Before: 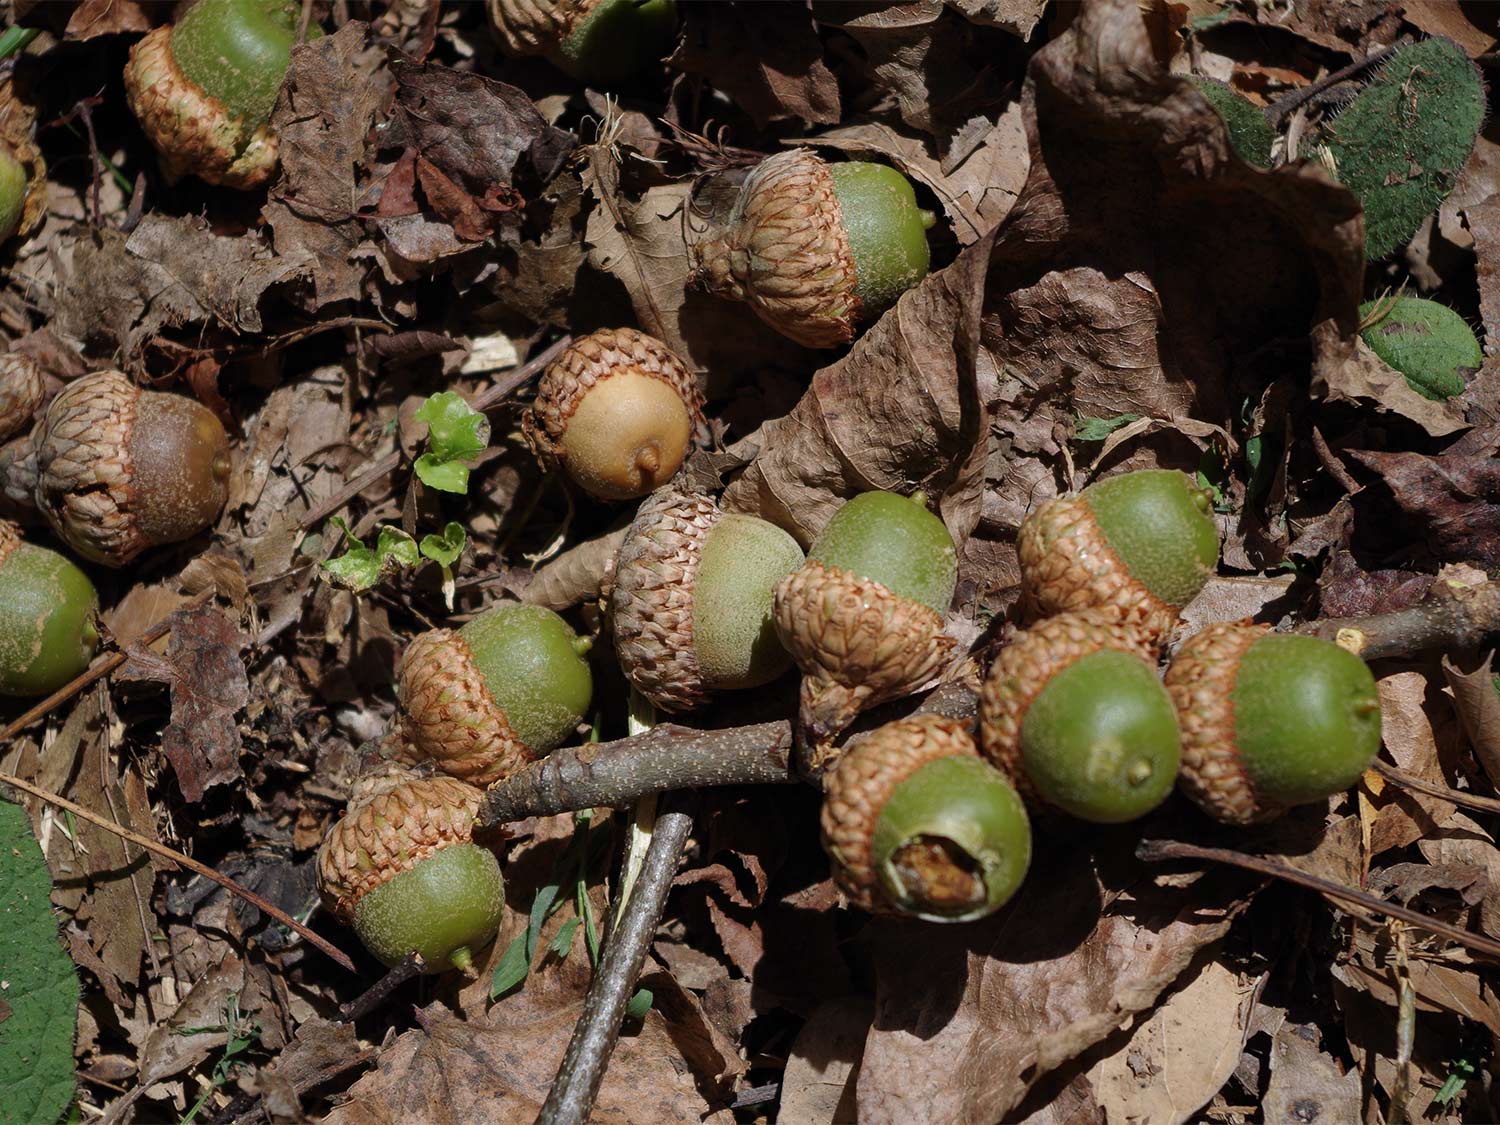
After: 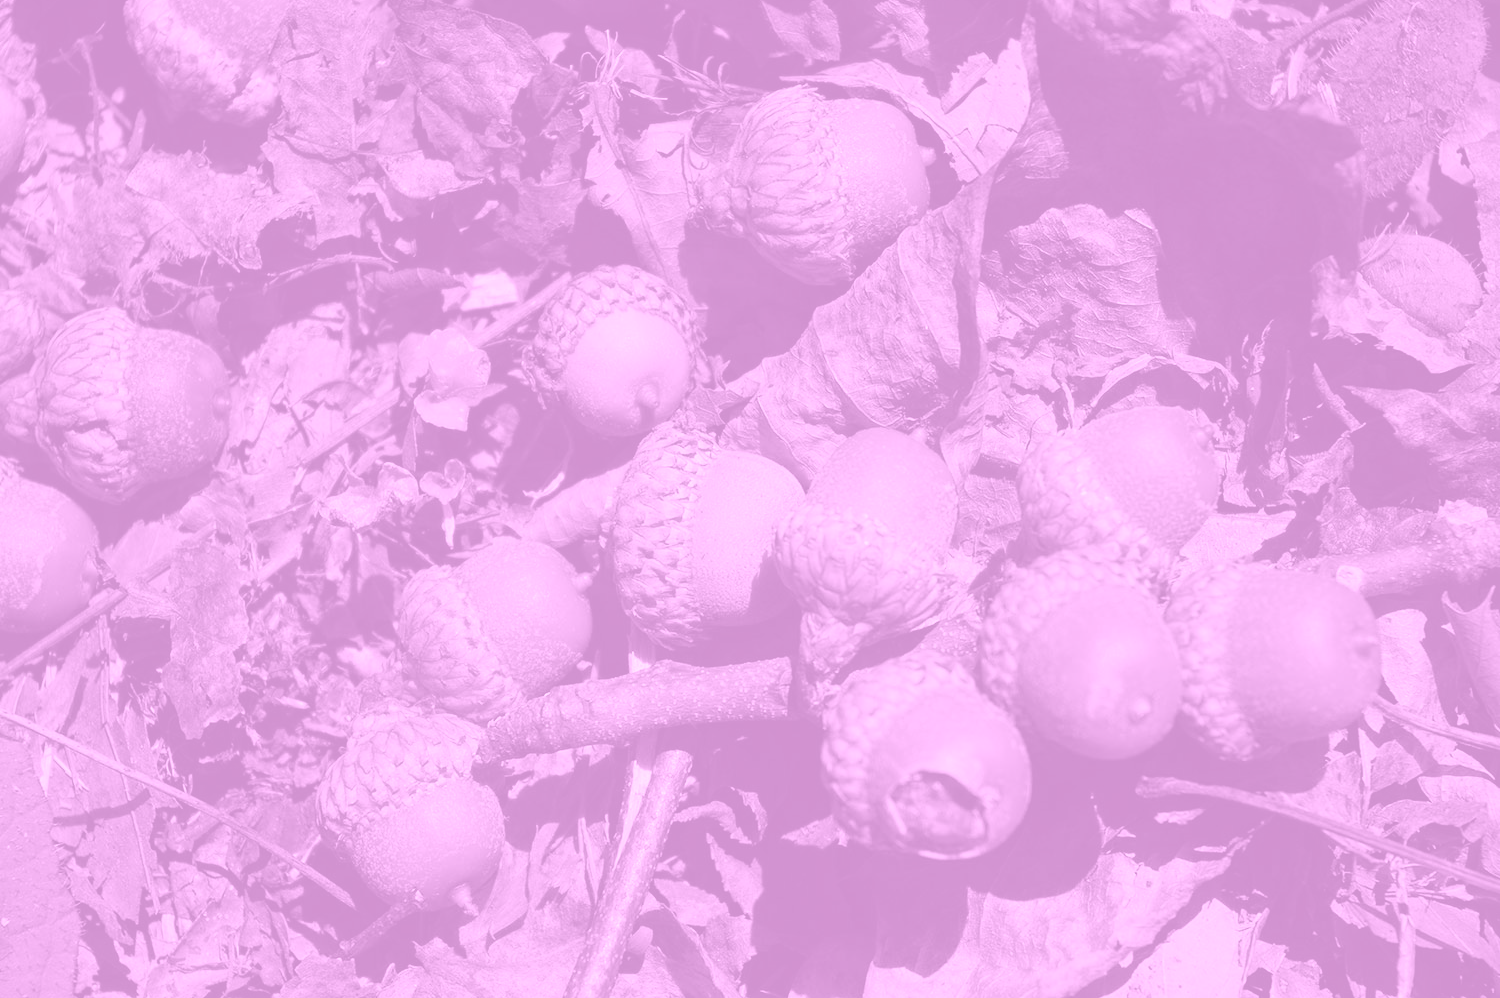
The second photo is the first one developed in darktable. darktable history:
crop and rotate: top 5.609%, bottom 5.609%
colorize: hue 331.2°, saturation 75%, source mix 30.28%, lightness 70.52%, version 1
